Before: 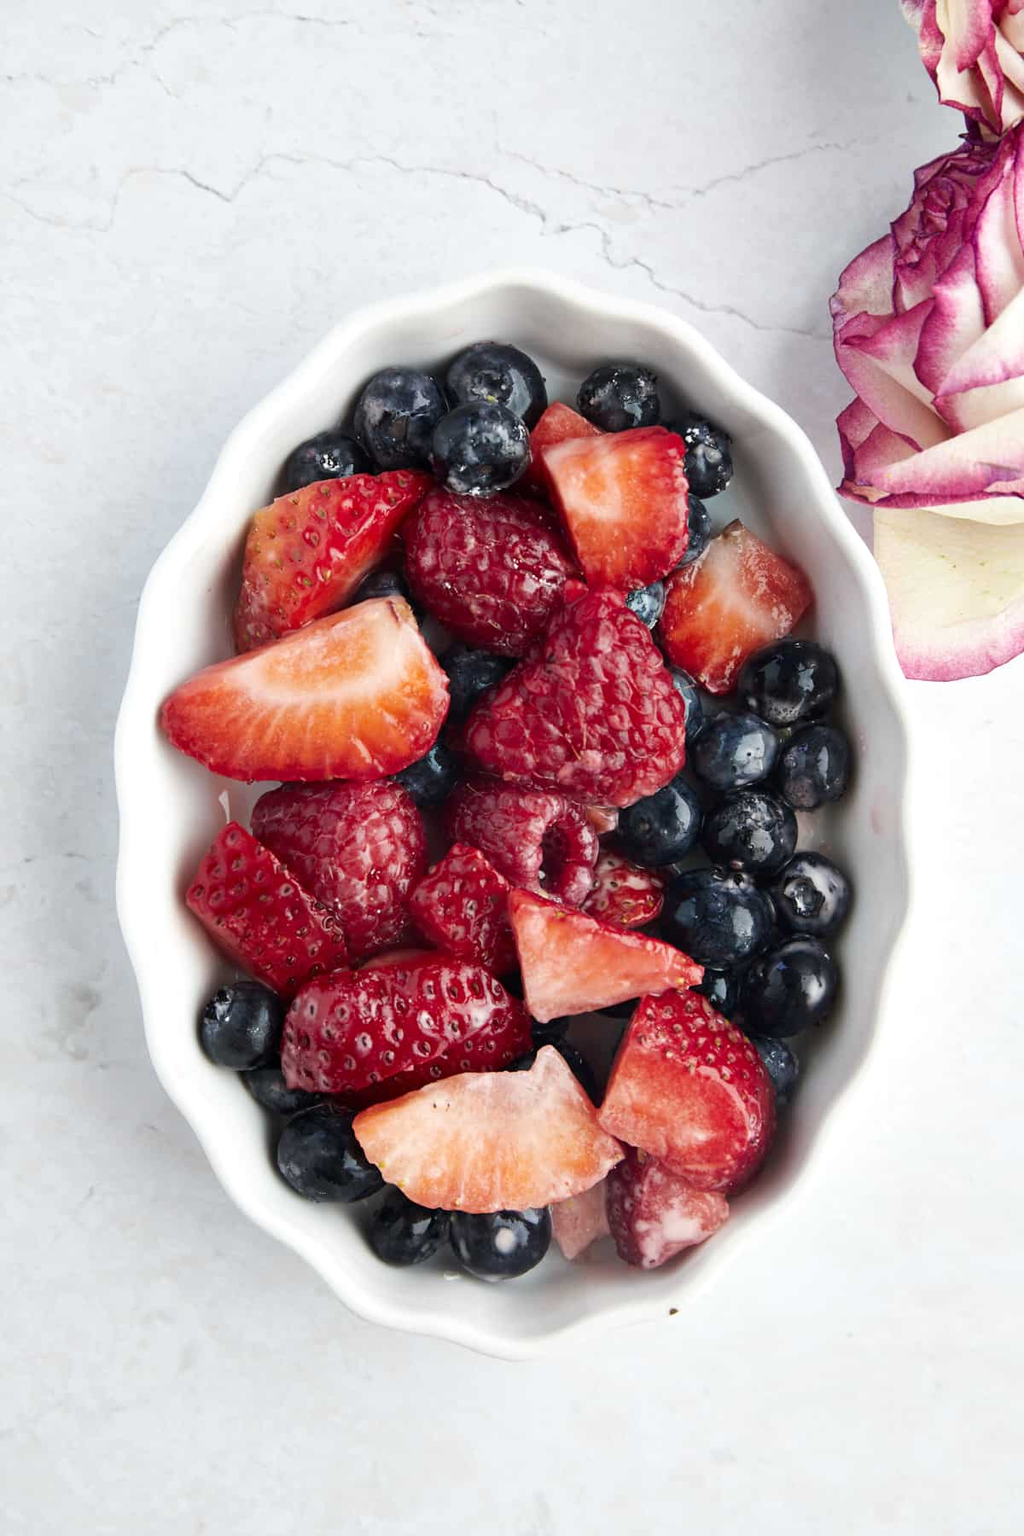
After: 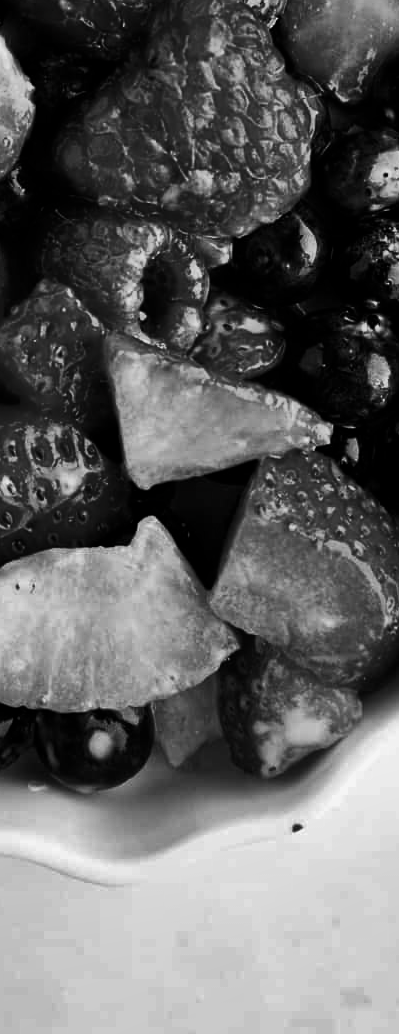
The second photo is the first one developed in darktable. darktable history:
shadows and highlights: low approximation 0.01, soften with gaussian
contrast brightness saturation: contrast -0.031, brightness -0.572, saturation -0.999
crop: left 41.07%, top 39.442%, right 25.679%, bottom 3.111%
